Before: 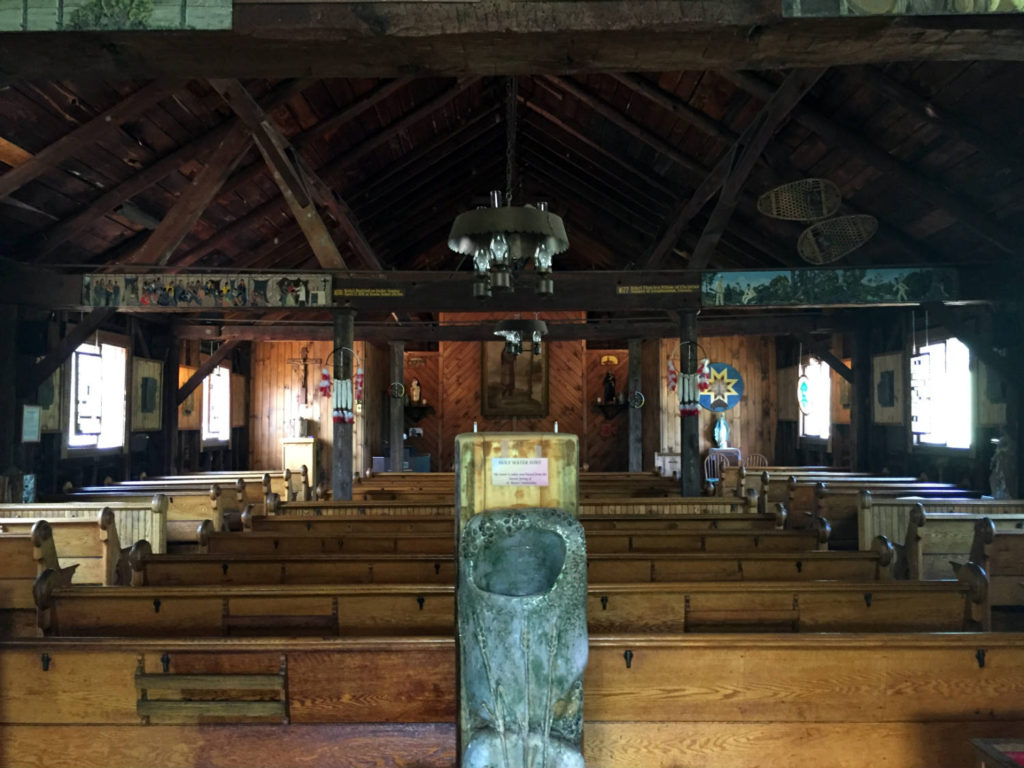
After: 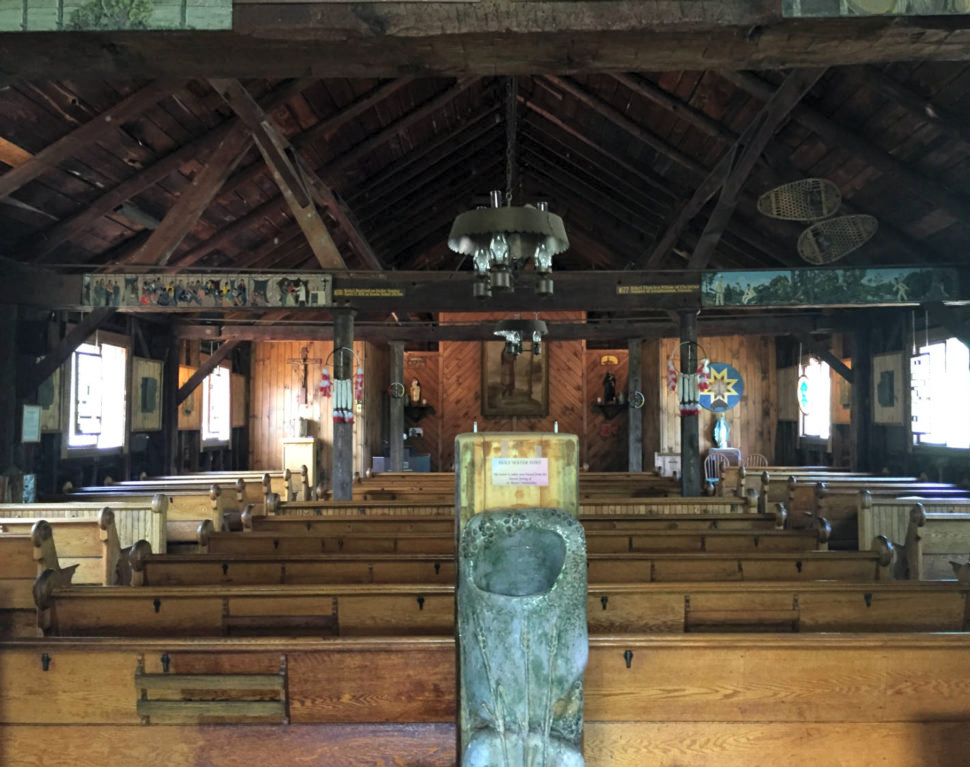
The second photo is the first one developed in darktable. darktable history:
contrast brightness saturation: brightness 0.144
crop and rotate: left 0%, right 5.26%
